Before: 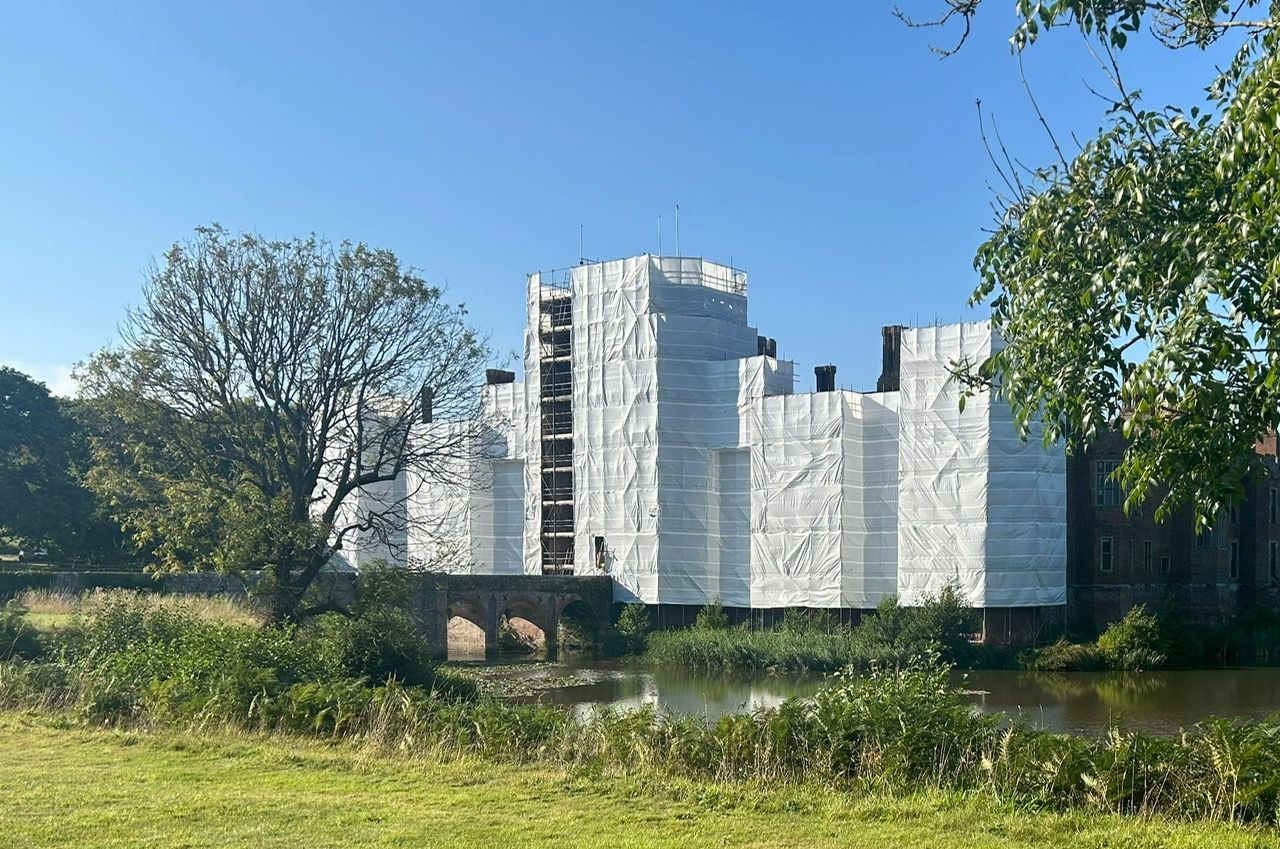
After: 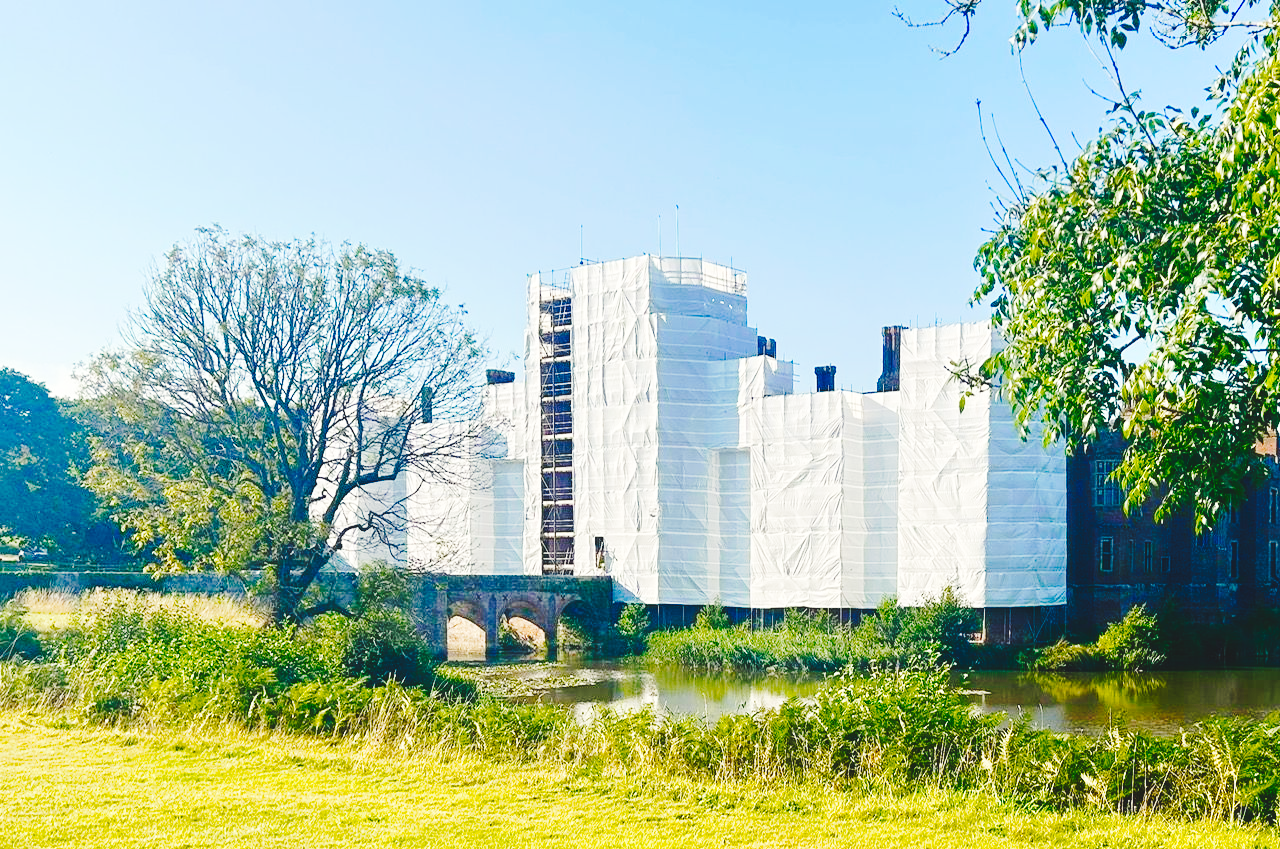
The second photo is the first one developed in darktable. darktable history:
base curve: curves: ch0 [(0, 0) (0.028, 0.03) (0.121, 0.232) (0.46, 0.748) (0.859, 0.968) (1, 1)], preserve colors none
fill light: on, module defaults
tone curve: curves: ch0 [(0, 0) (0.003, 0.023) (0.011, 0.029) (0.025, 0.037) (0.044, 0.047) (0.069, 0.057) (0.1, 0.075) (0.136, 0.103) (0.177, 0.145) (0.224, 0.193) (0.277, 0.266) (0.335, 0.362) (0.399, 0.473) (0.468, 0.569) (0.543, 0.655) (0.623, 0.73) (0.709, 0.804) (0.801, 0.874) (0.898, 0.924) (1, 1)], preserve colors none
color balance rgb: shadows lift › chroma 3%, shadows lift › hue 280.8°, power › hue 330°, highlights gain › chroma 3%, highlights gain › hue 75.6°, global offset › luminance 1.5%, perceptual saturation grading › global saturation 20%, perceptual saturation grading › highlights -25%, perceptual saturation grading › shadows 50%, global vibrance 30%
